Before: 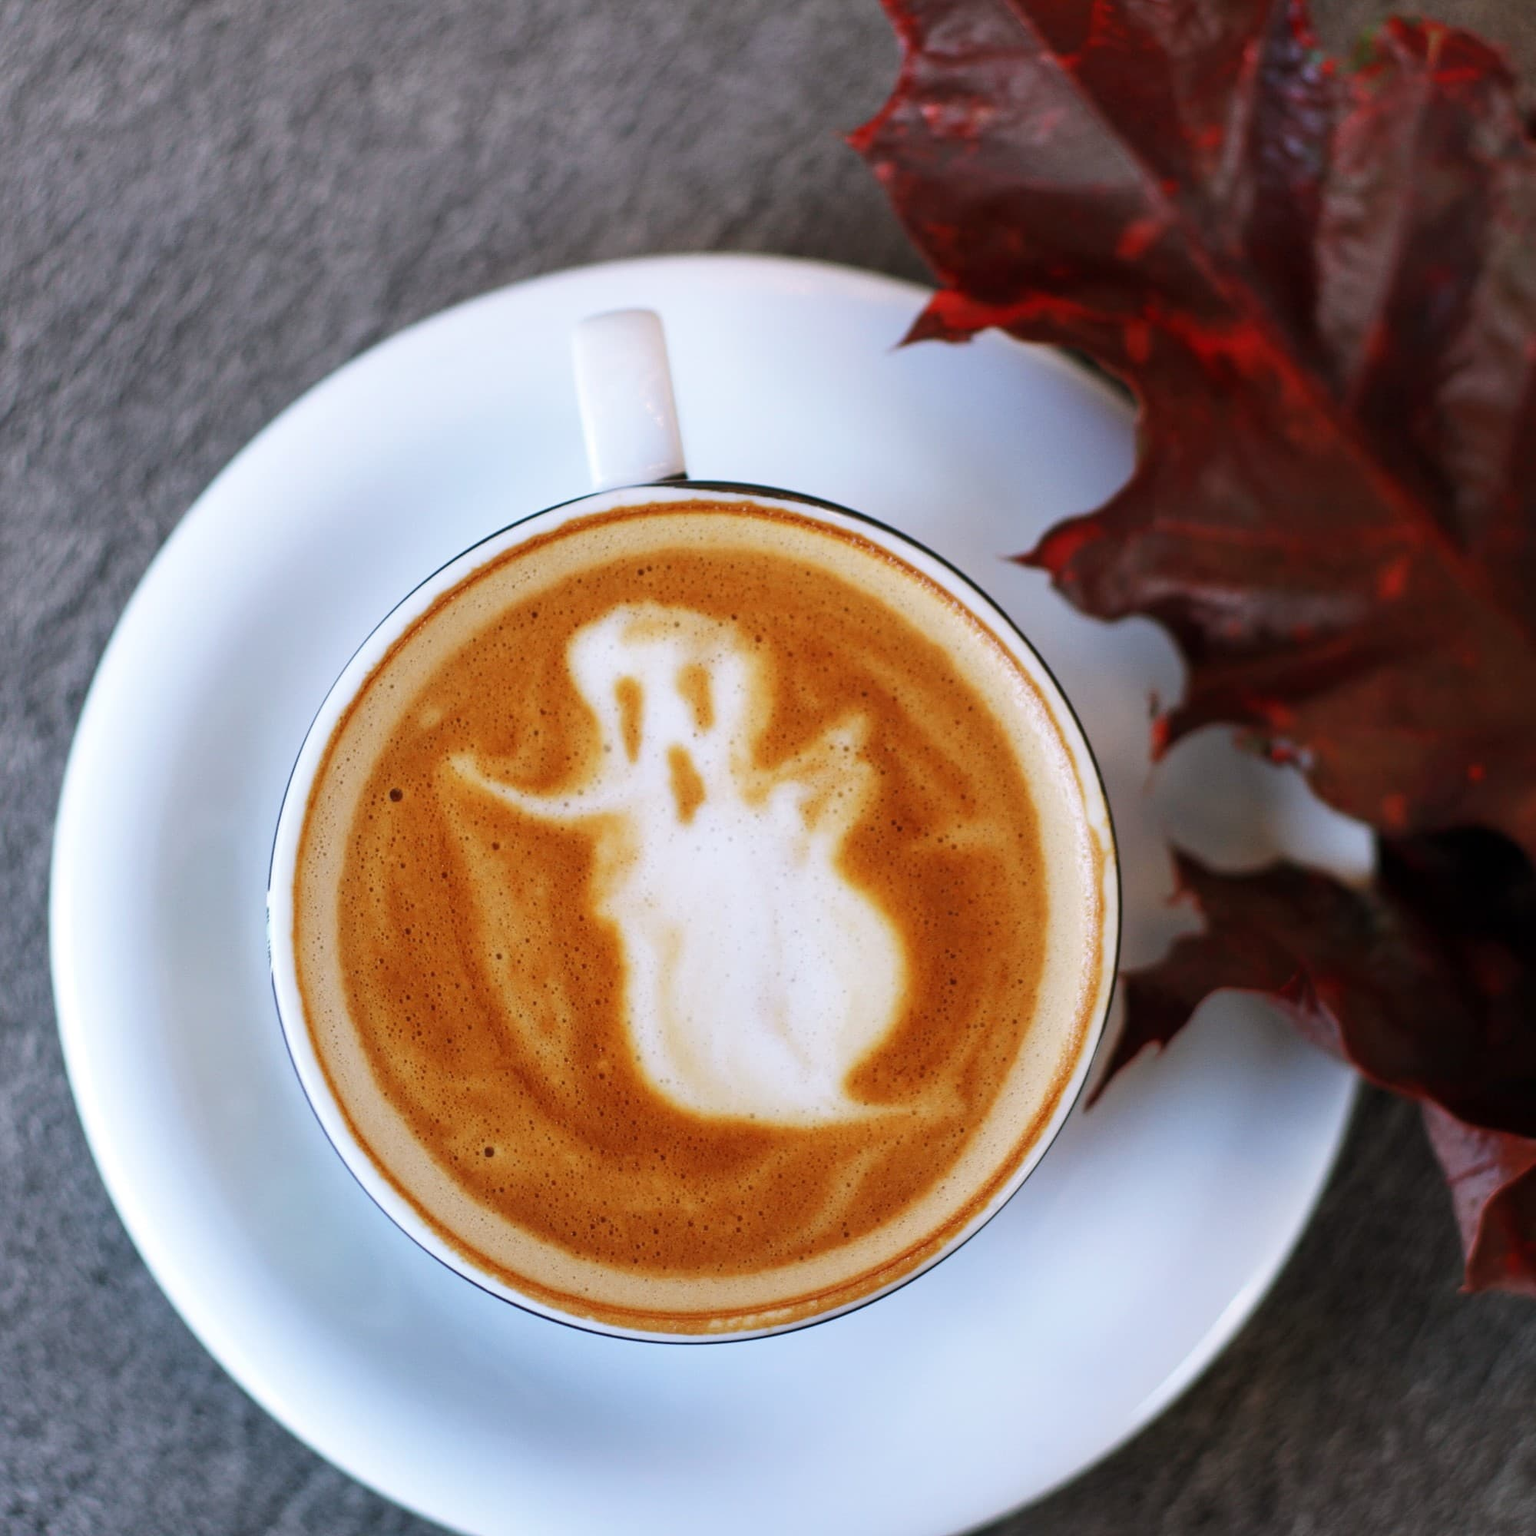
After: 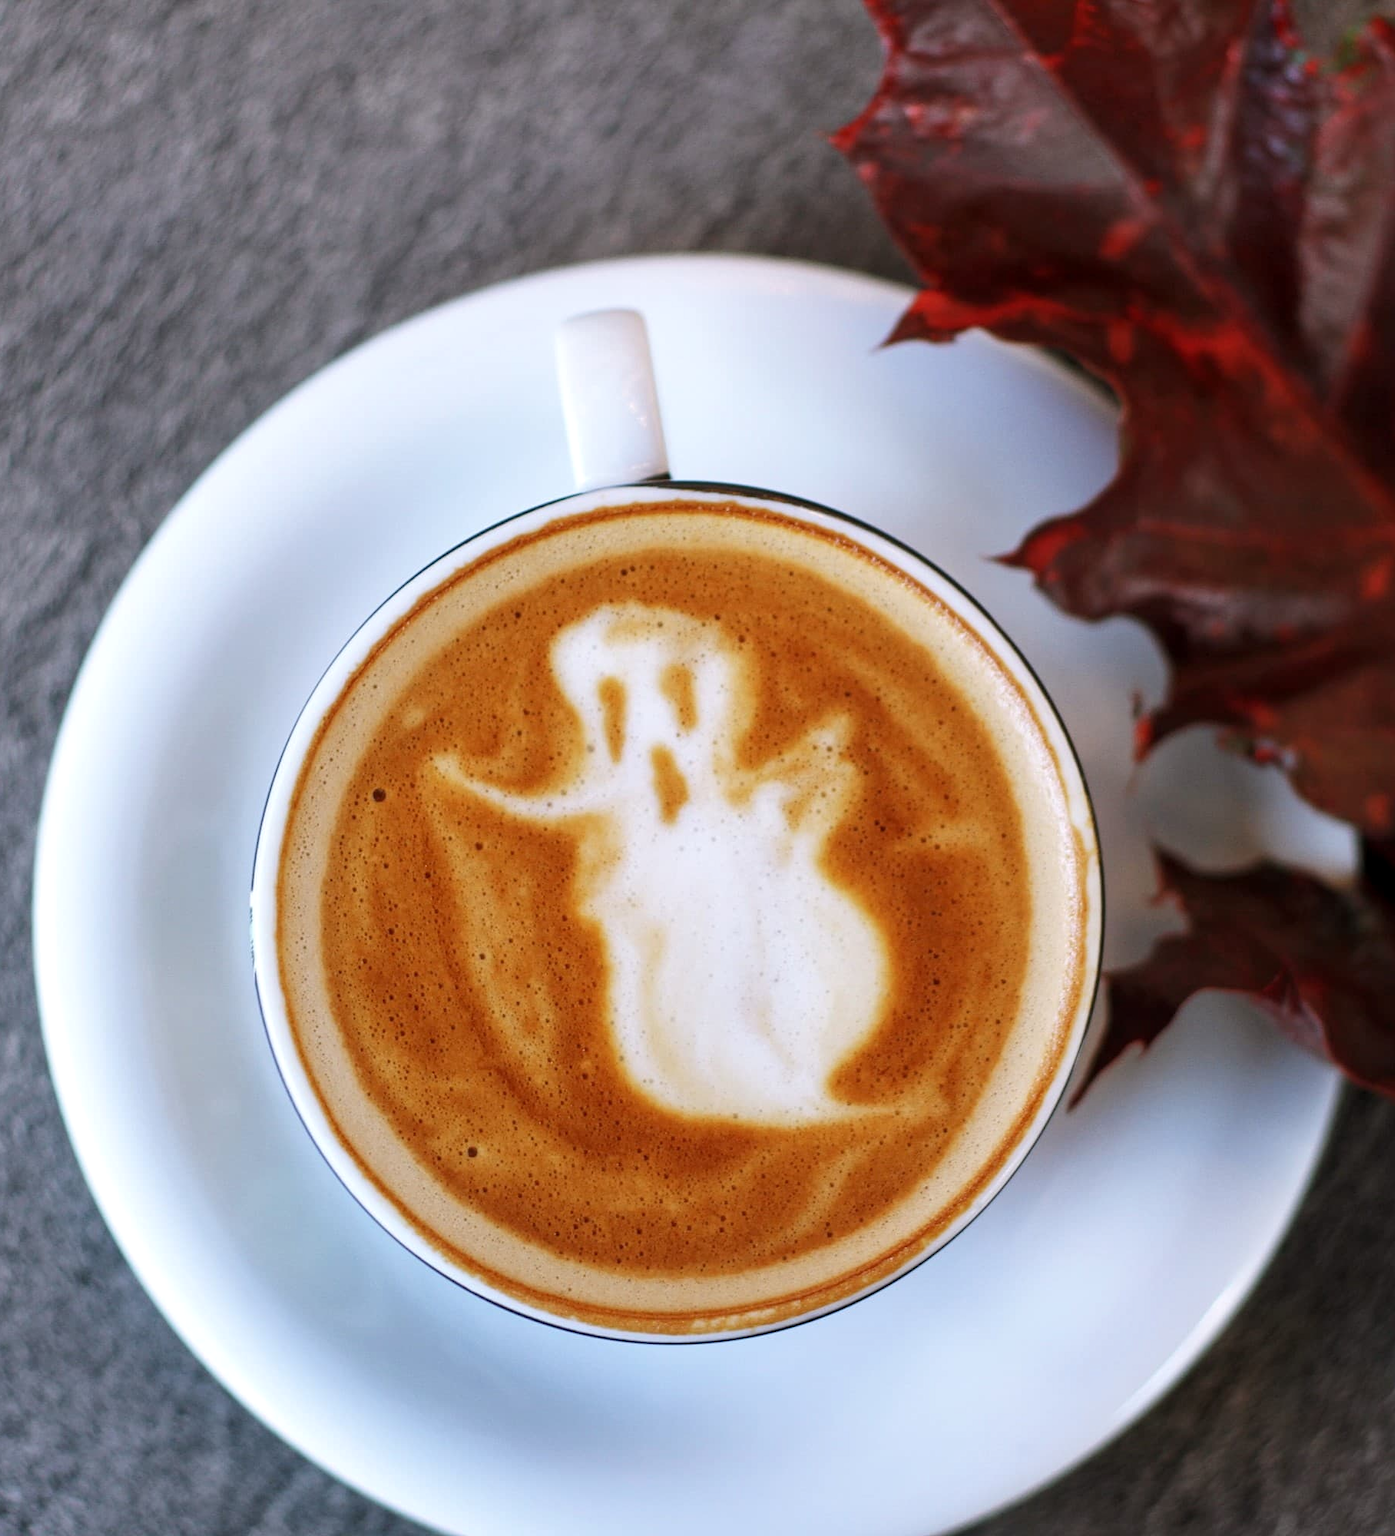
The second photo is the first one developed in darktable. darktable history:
crop and rotate: left 1.101%, right 8.049%
local contrast: highlights 106%, shadows 97%, detail 120%, midtone range 0.2
